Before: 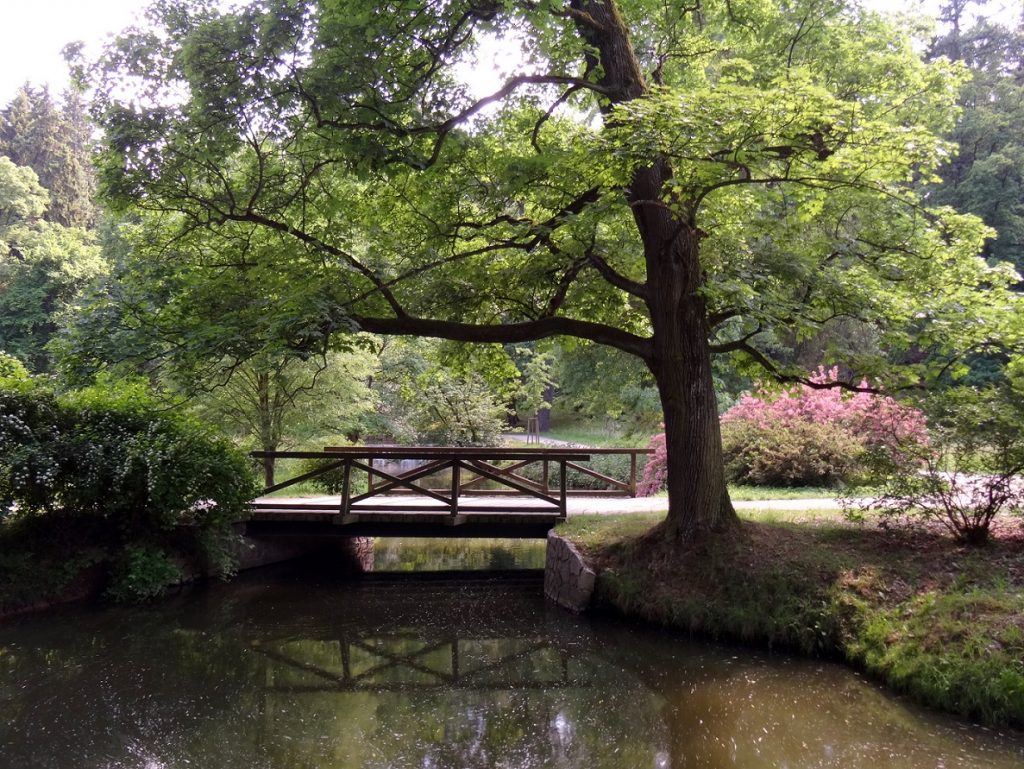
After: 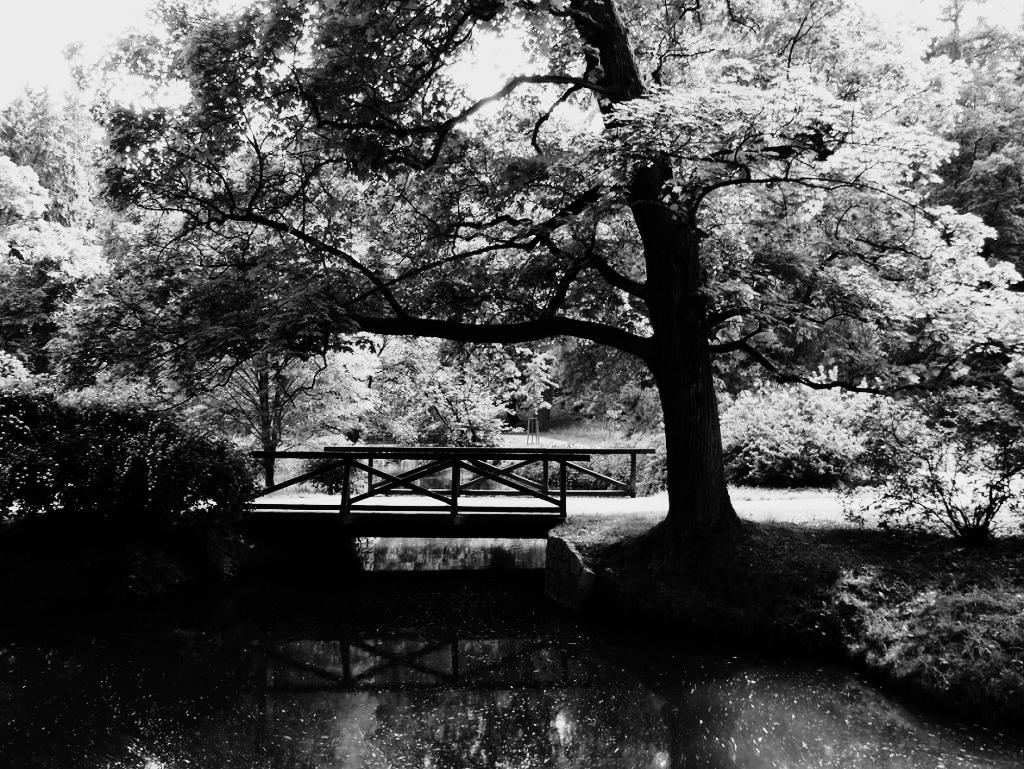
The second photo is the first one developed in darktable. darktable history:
monochrome: a 73.58, b 64.21
filmic rgb: black relative exposure -7.65 EV, white relative exposure 4.56 EV, hardness 3.61, contrast 1.05
tone curve: curves: ch0 [(0, 0) (0.003, 0.003) (0.011, 0.006) (0.025, 0.01) (0.044, 0.016) (0.069, 0.02) (0.1, 0.025) (0.136, 0.034) (0.177, 0.051) (0.224, 0.08) (0.277, 0.131) (0.335, 0.209) (0.399, 0.328) (0.468, 0.47) (0.543, 0.629) (0.623, 0.788) (0.709, 0.903) (0.801, 0.965) (0.898, 0.989) (1, 1)], preserve colors none
